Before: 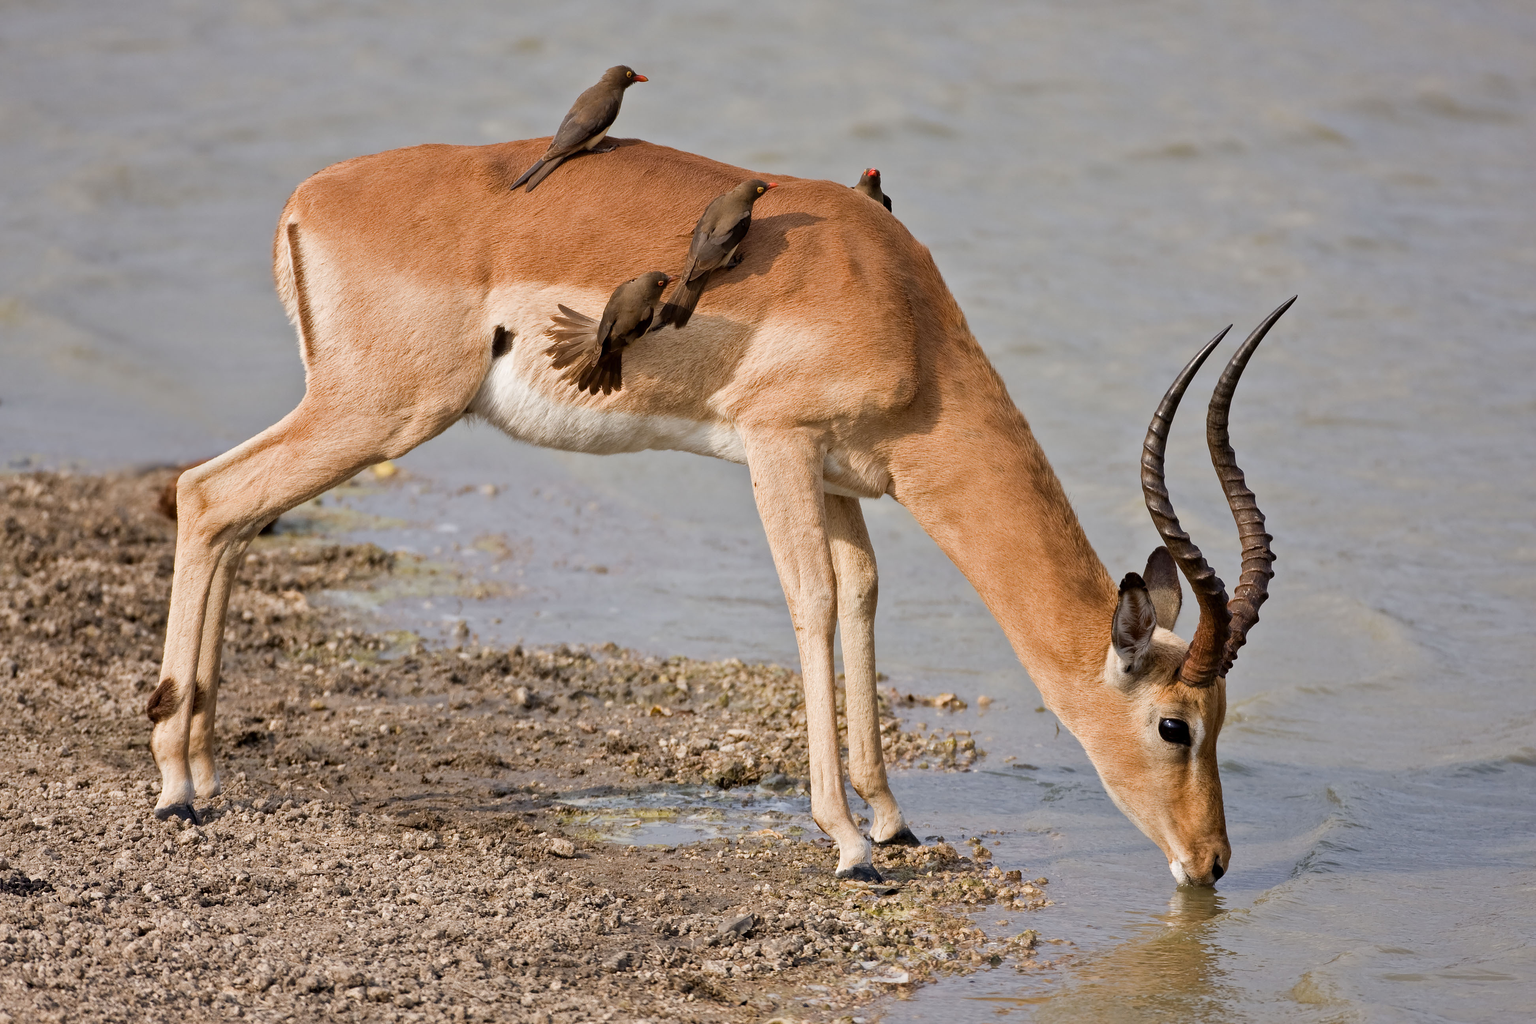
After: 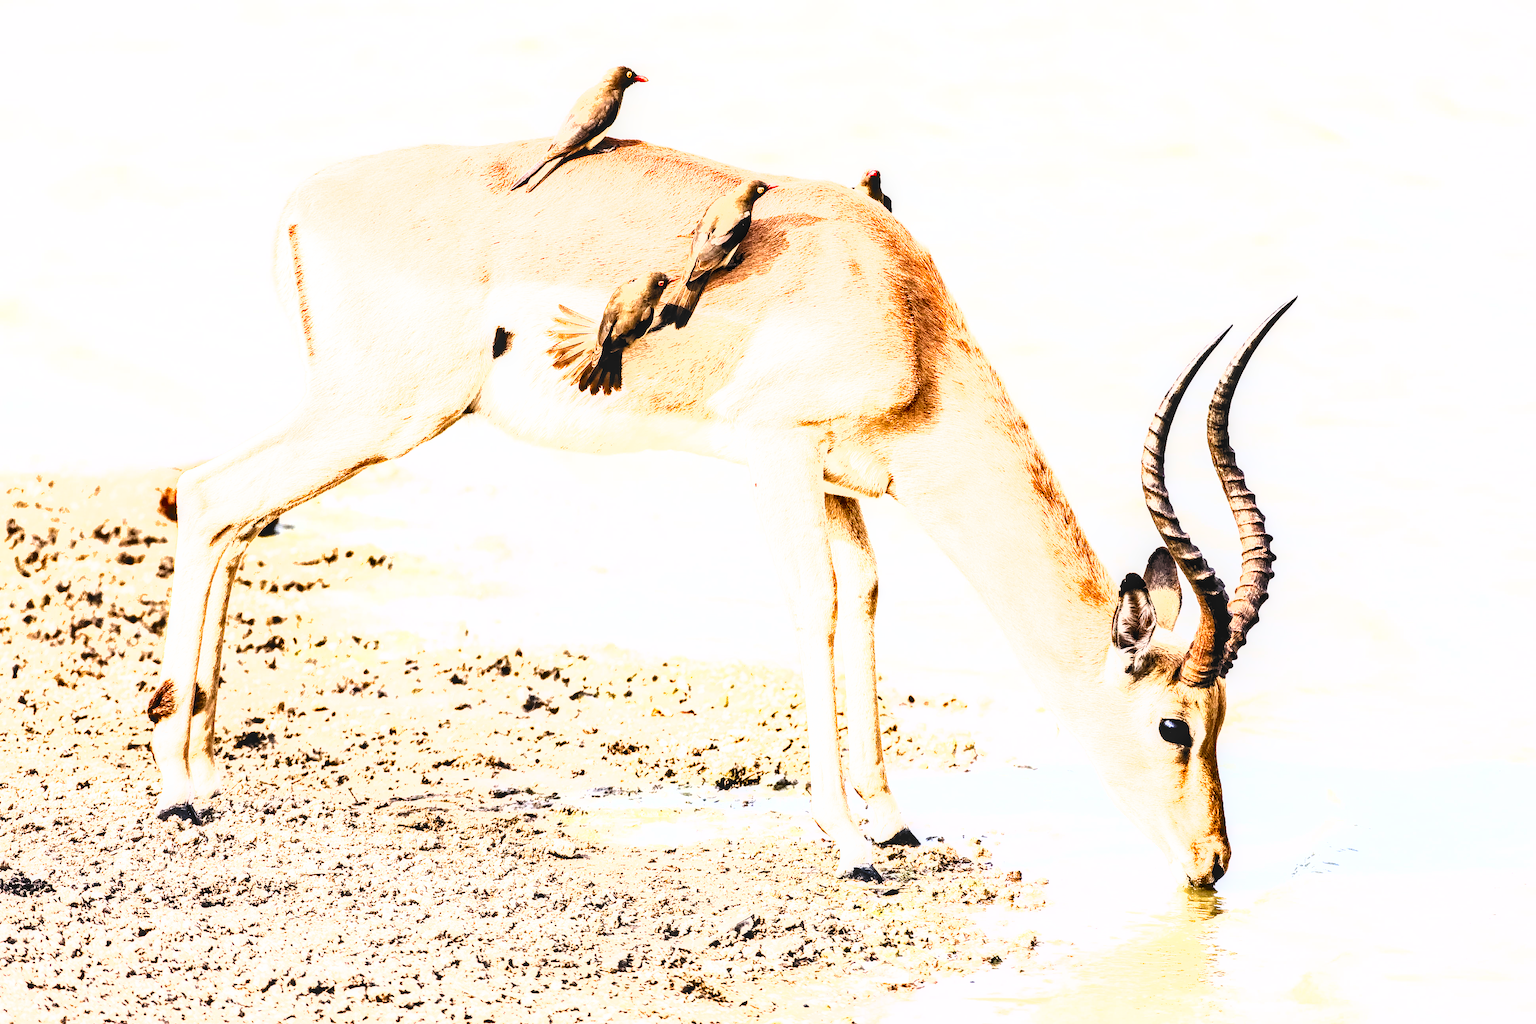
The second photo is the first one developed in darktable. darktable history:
levels: levels [0.012, 0.367, 0.697]
local contrast: on, module defaults
filmic rgb: black relative exposure -5.07 EV, white relative exposure 3.96 EV, hardness 2.88, contrast 1.3, highlights saturation mix -28.52%, color science v6 (2022)
shadows and highlights: low approximation 0.01, soften with gaussian
exposure: black level correction 0.001, exposure 1.837 EV, compensate highlight preservation false
